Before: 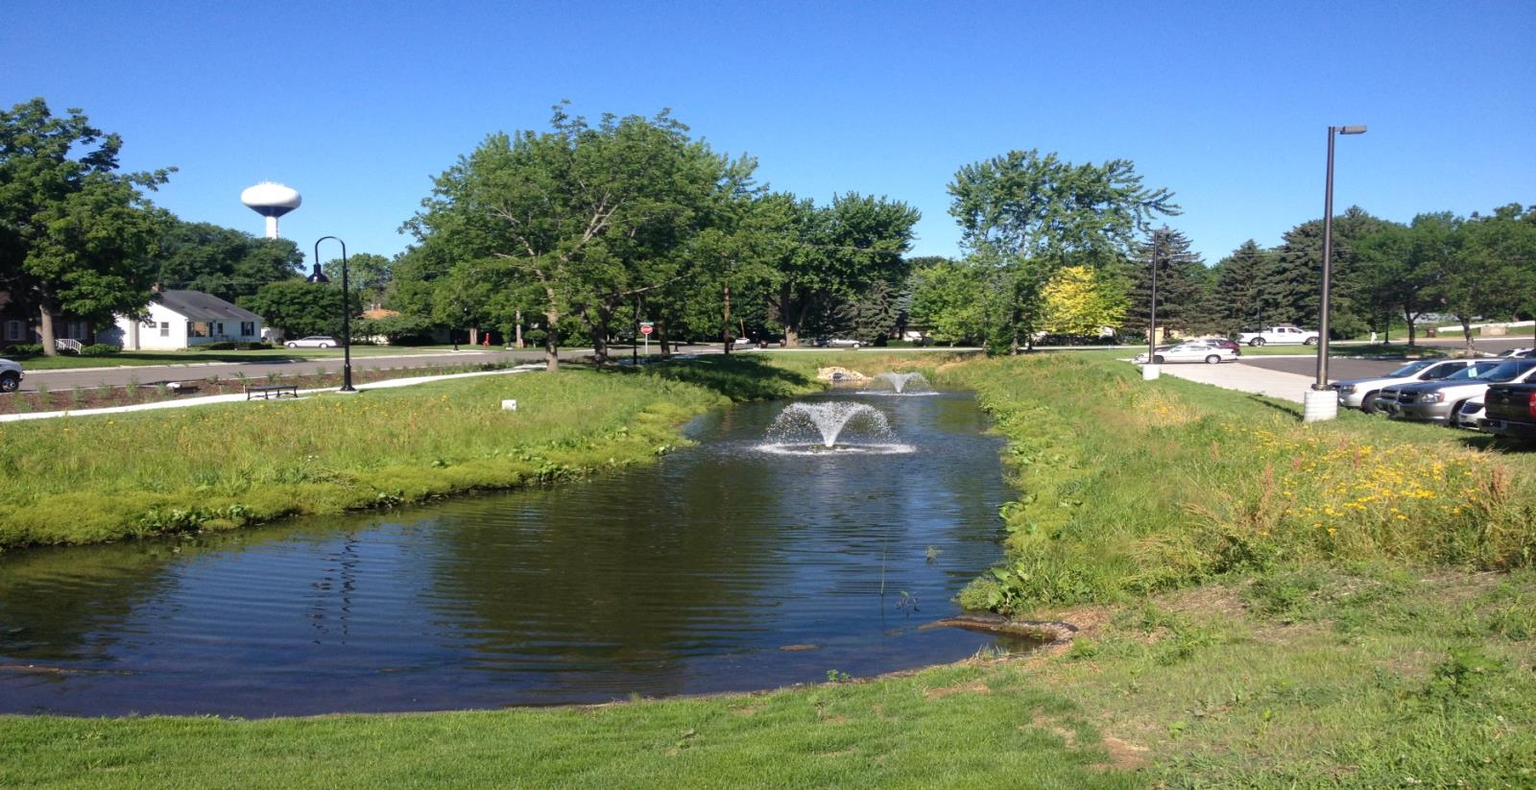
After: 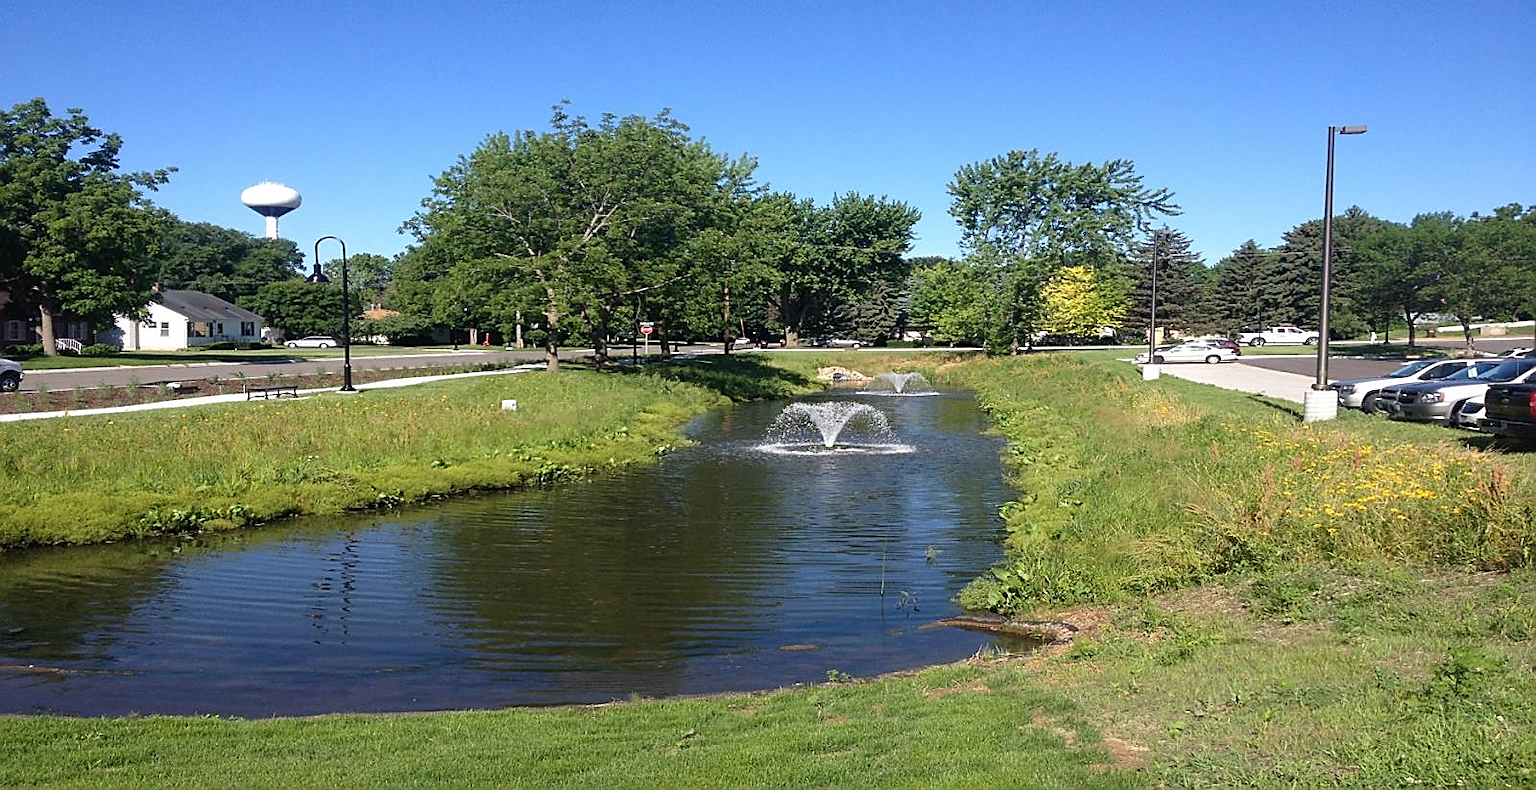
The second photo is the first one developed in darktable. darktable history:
sharpen: radius 1.396, amount 1.25, threshold 0.742
